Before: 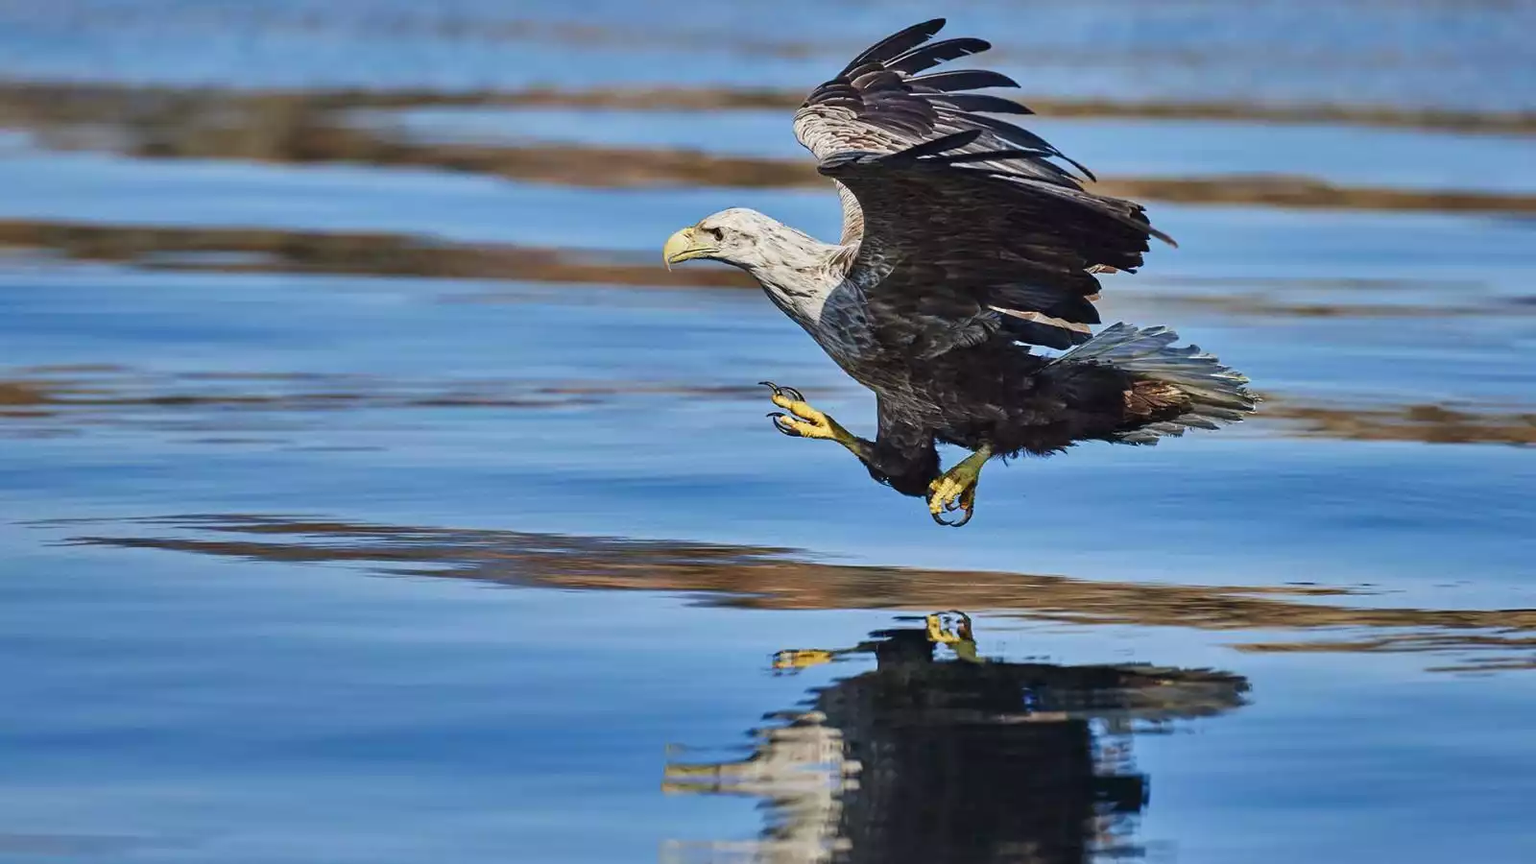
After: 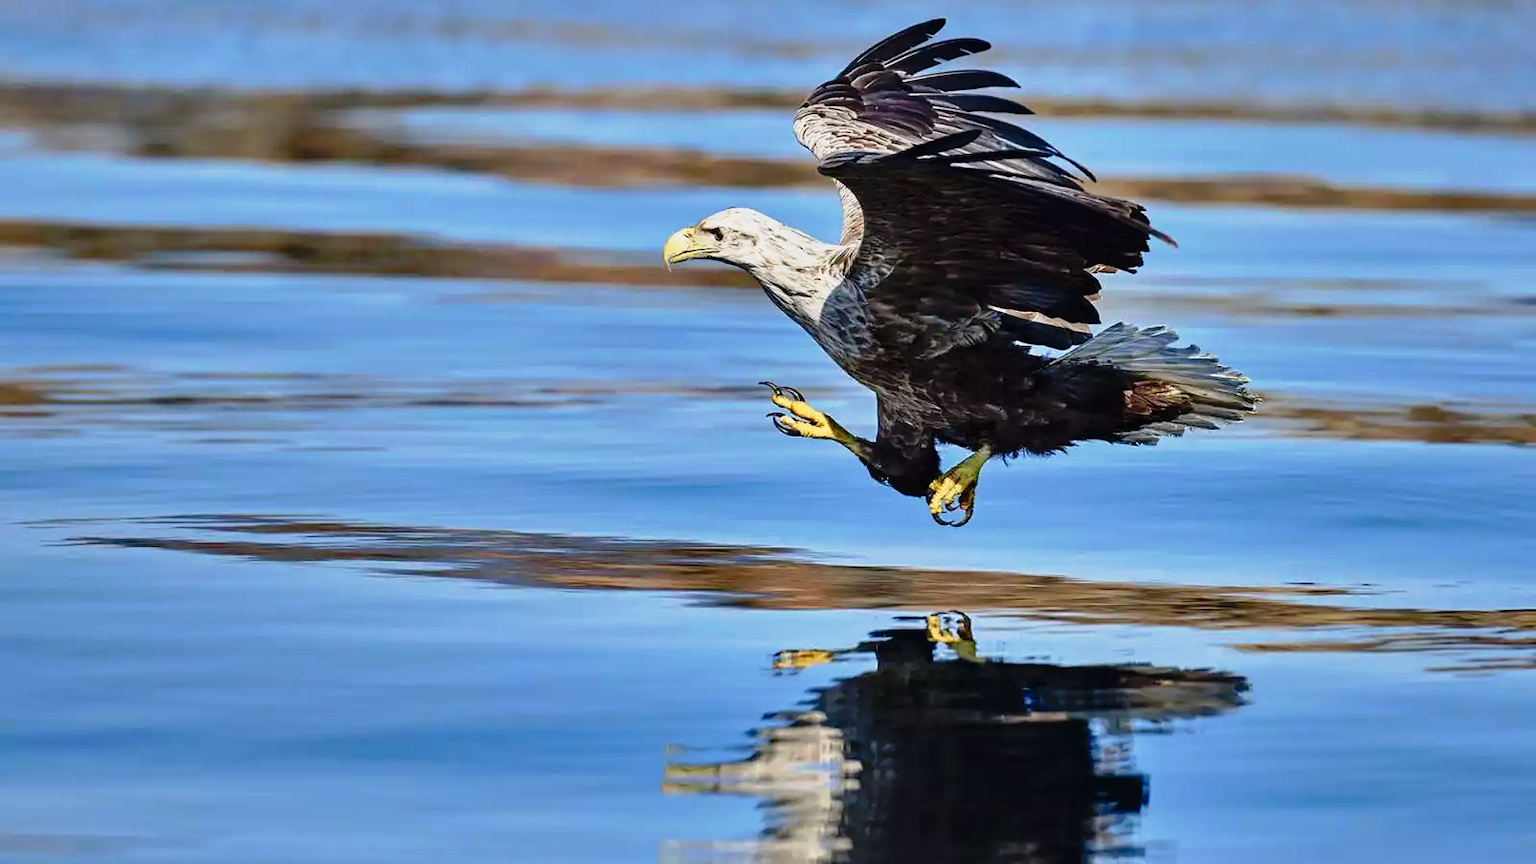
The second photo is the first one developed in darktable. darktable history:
tone curve: curves: ch0 [(0, 0) (0.105, 0.044) (0.195, 0.128) (0.283, 0.283) (0.384, 0.404) (0.485, 0.531) (0.638, 0.681) (0.795, 0.879) (1, 0.977)]; ch1 [(0, 0) (0.161, 0.092) (0.35, 0.33) (0.379, 0.401) (0.456, 0.469) (0.498, 0.503) (0.531, 0.537) (0.596, 0.621) (0.635, 0.671) (1, 1)]; ch2 [(0, 0) (0.371, 0.362) (0.437, 0.437) (0.483, 0.484) (0.53, 0.515) (0.56, 0.58) (0.622, 0.606) (1, 1)], preserve colors none
